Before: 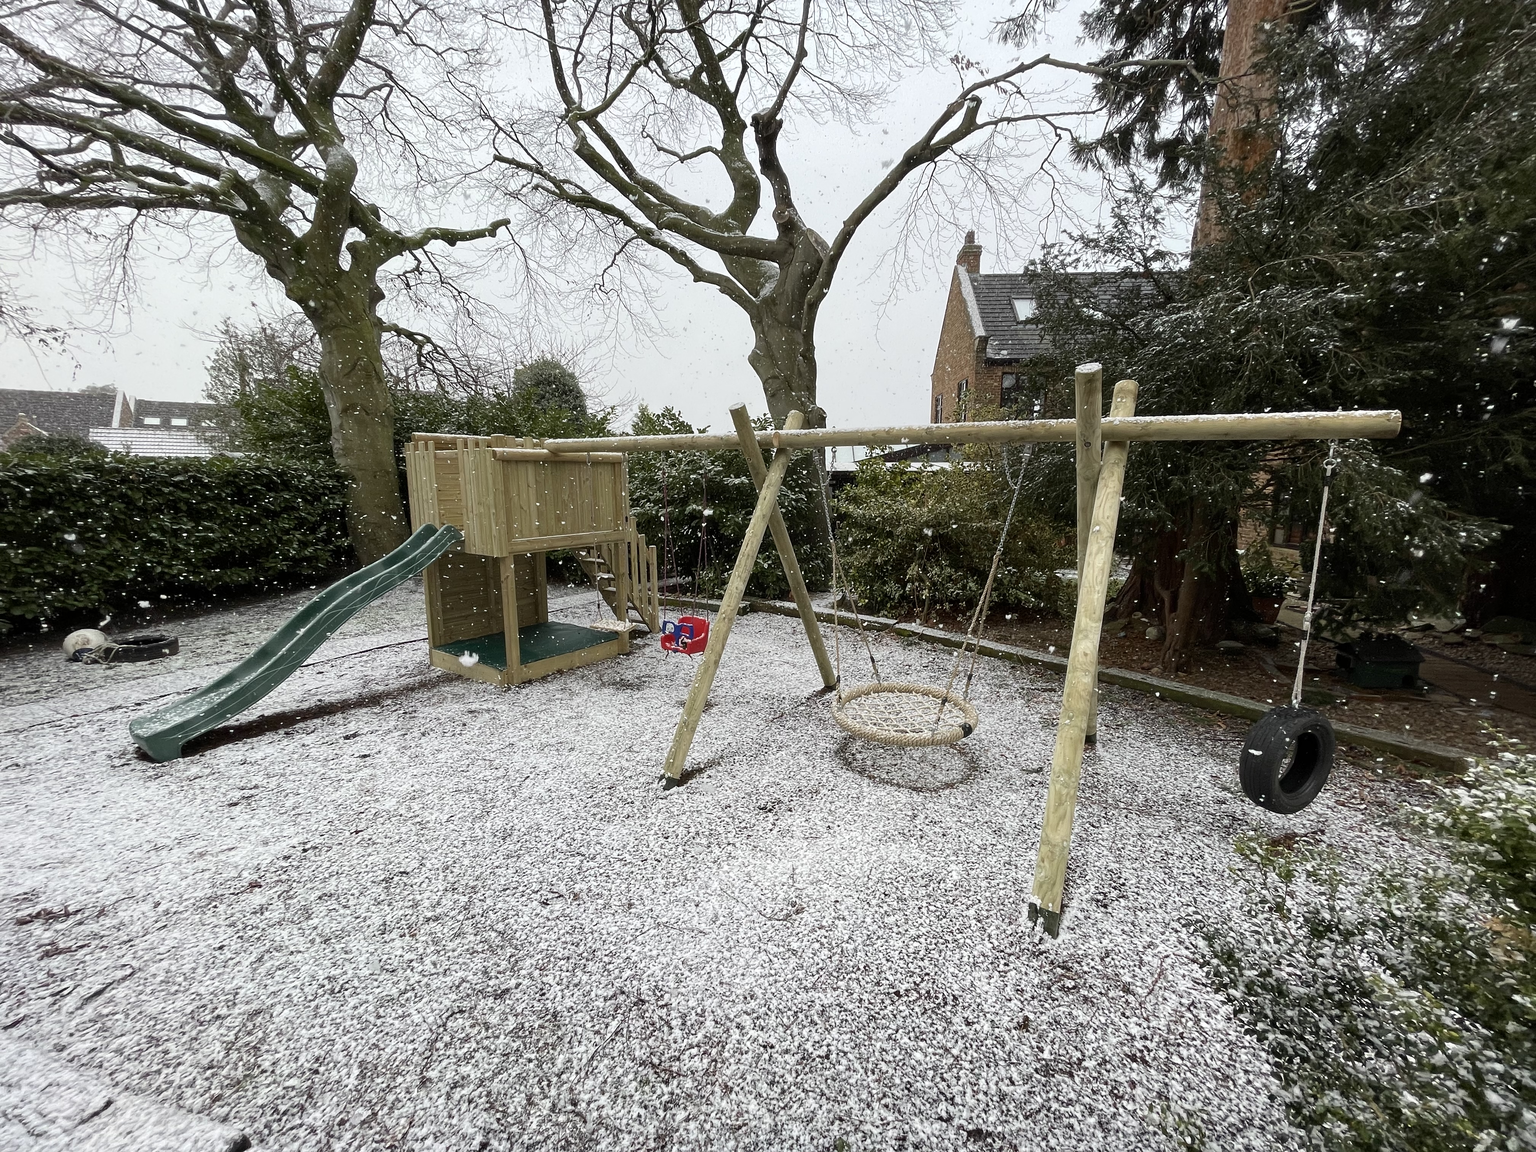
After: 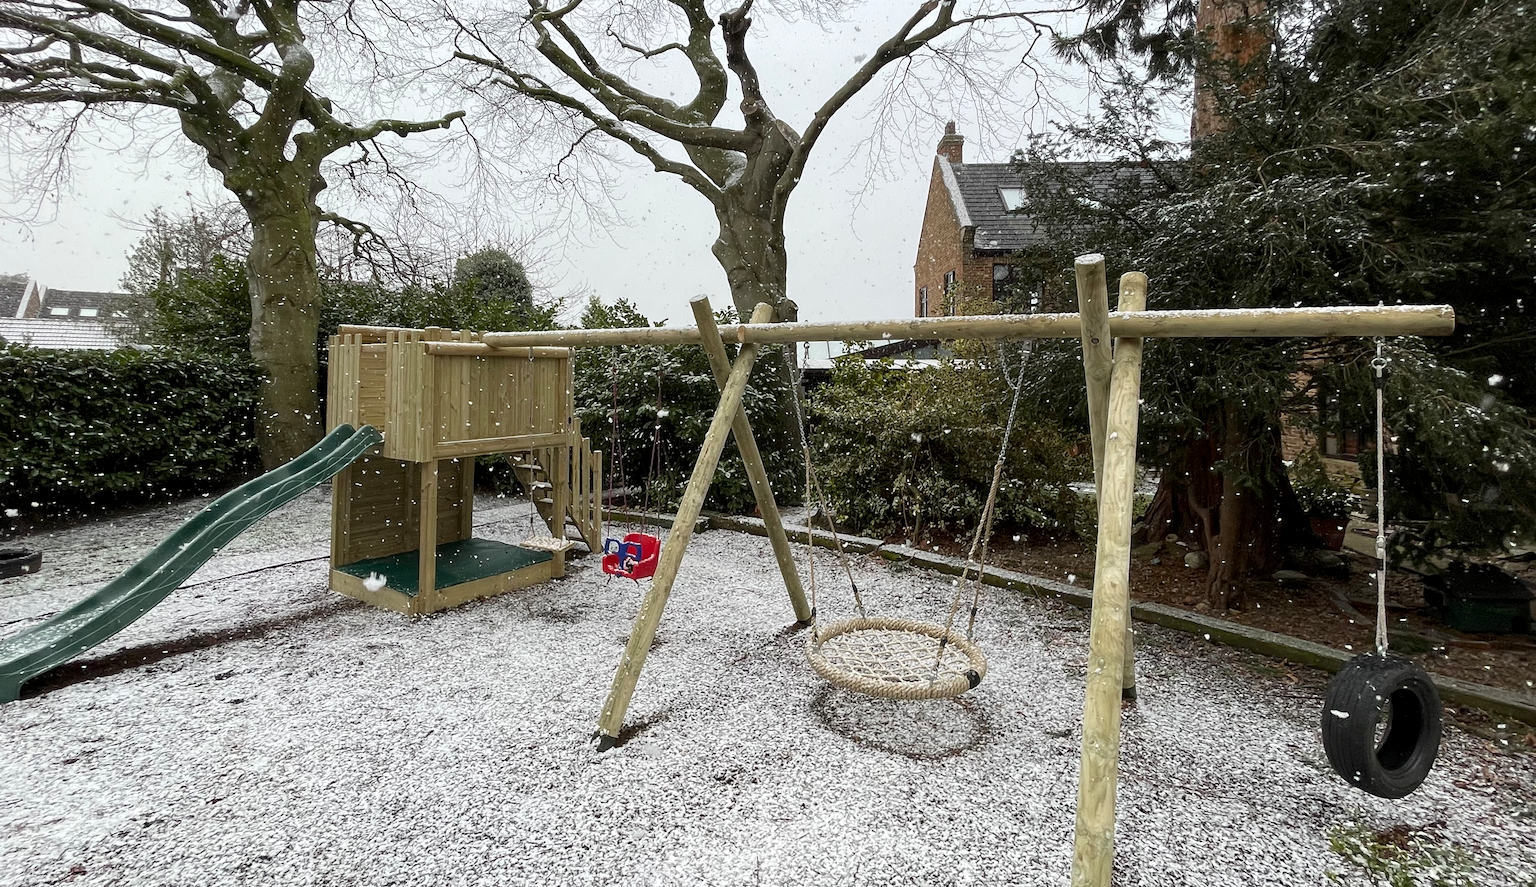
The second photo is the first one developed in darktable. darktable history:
crop and rotate: top 4.848%, bottom 29.503%
rotate and perspective: rotation 0.72°, lens shift (vertical) -0.352, lens shift (horizontal) -0.051, crop left 0.152, crop right 0.859, crop top 0.019, crop bottom 0.964
local contrast: highlights 100%, shadows 100%, detail 120%, midtone range 0.2
